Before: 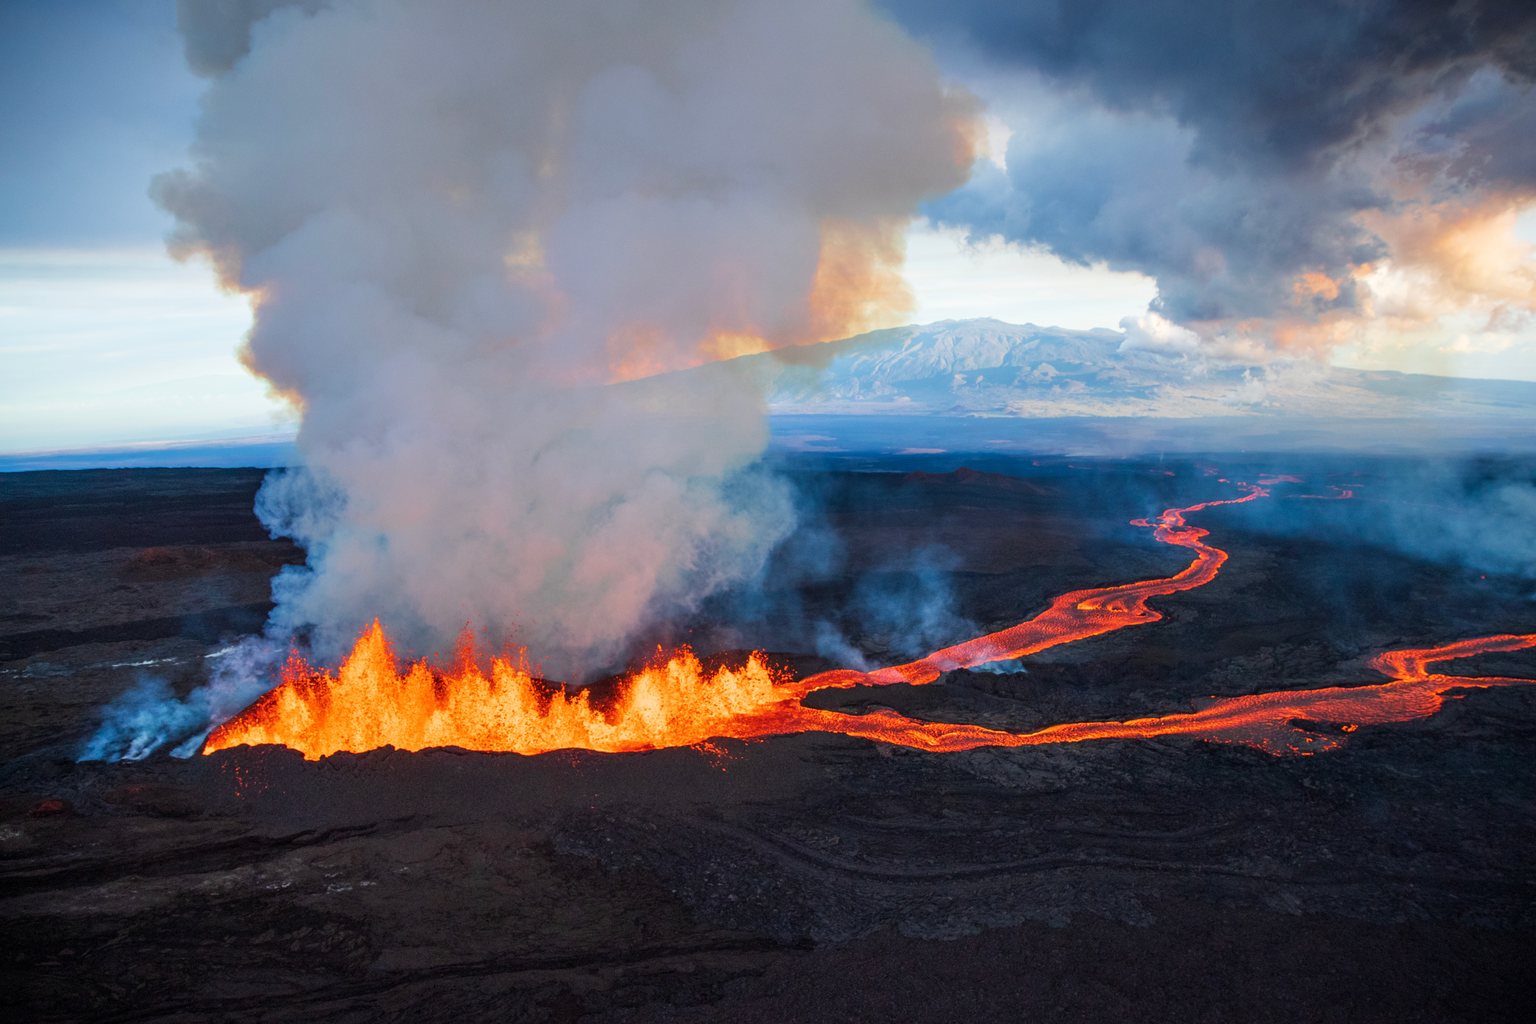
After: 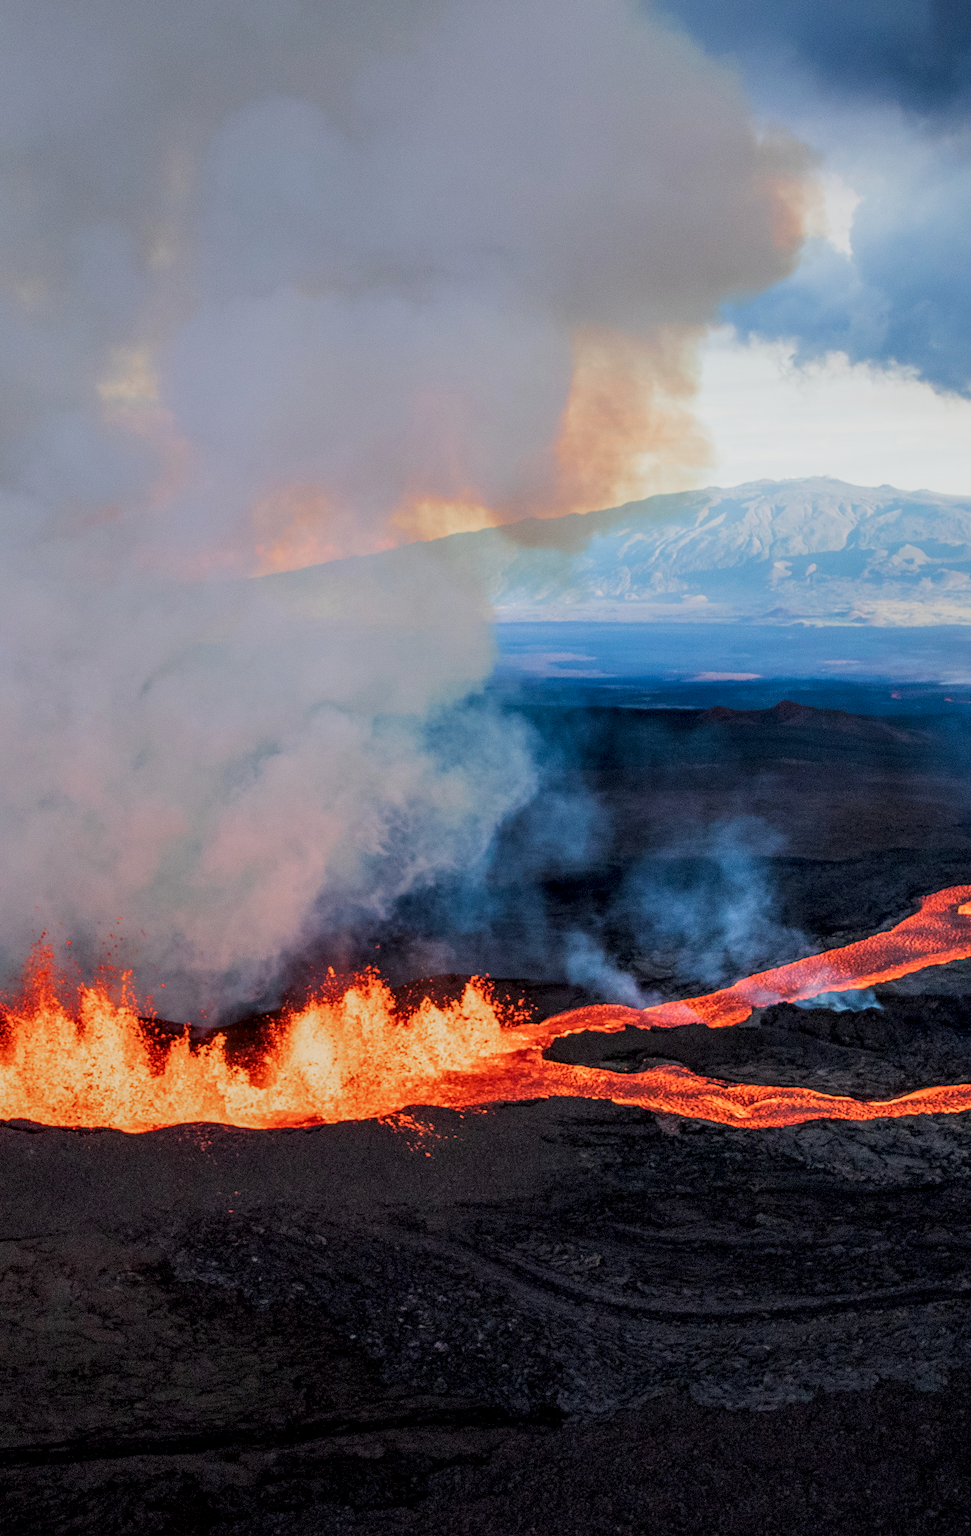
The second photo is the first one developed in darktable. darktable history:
white balance: red 1, blue 1
local contrast: highlights 40%, shadows 60%, detail 136%, midtone range 0.514
crop: left 28.583%, right 29.231%
filmic rgb: middle gray luminance 18.42%, black relative exposure -11.25 EV, white relative exposure 3.75 EV, threshold 6 EV, target black luminance 0%, hardness 5.87, latitude 57.4%, contrast 0.963, shadows ↔ highlights balance 49.98%, add noise in highlights 0, preserve chrominance luminance Y, color science v3 (2019), use custom middle-gray values true, iterations of high-quality reconstruction 0, contrast in highlights soft, enable highlight reconstruction true
